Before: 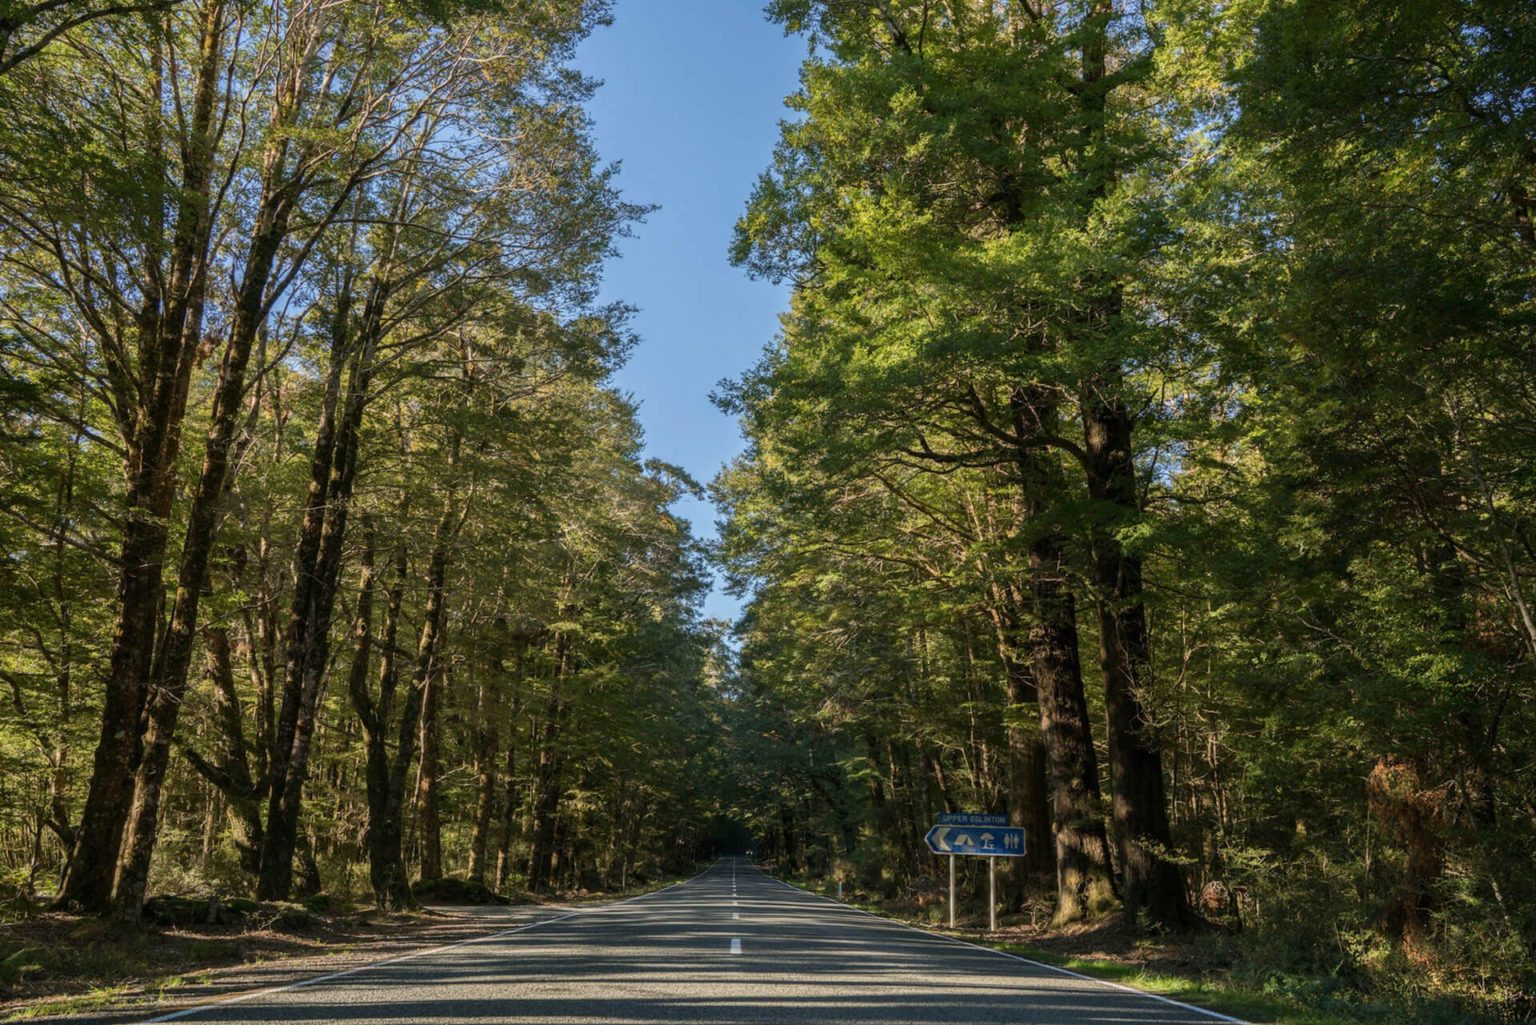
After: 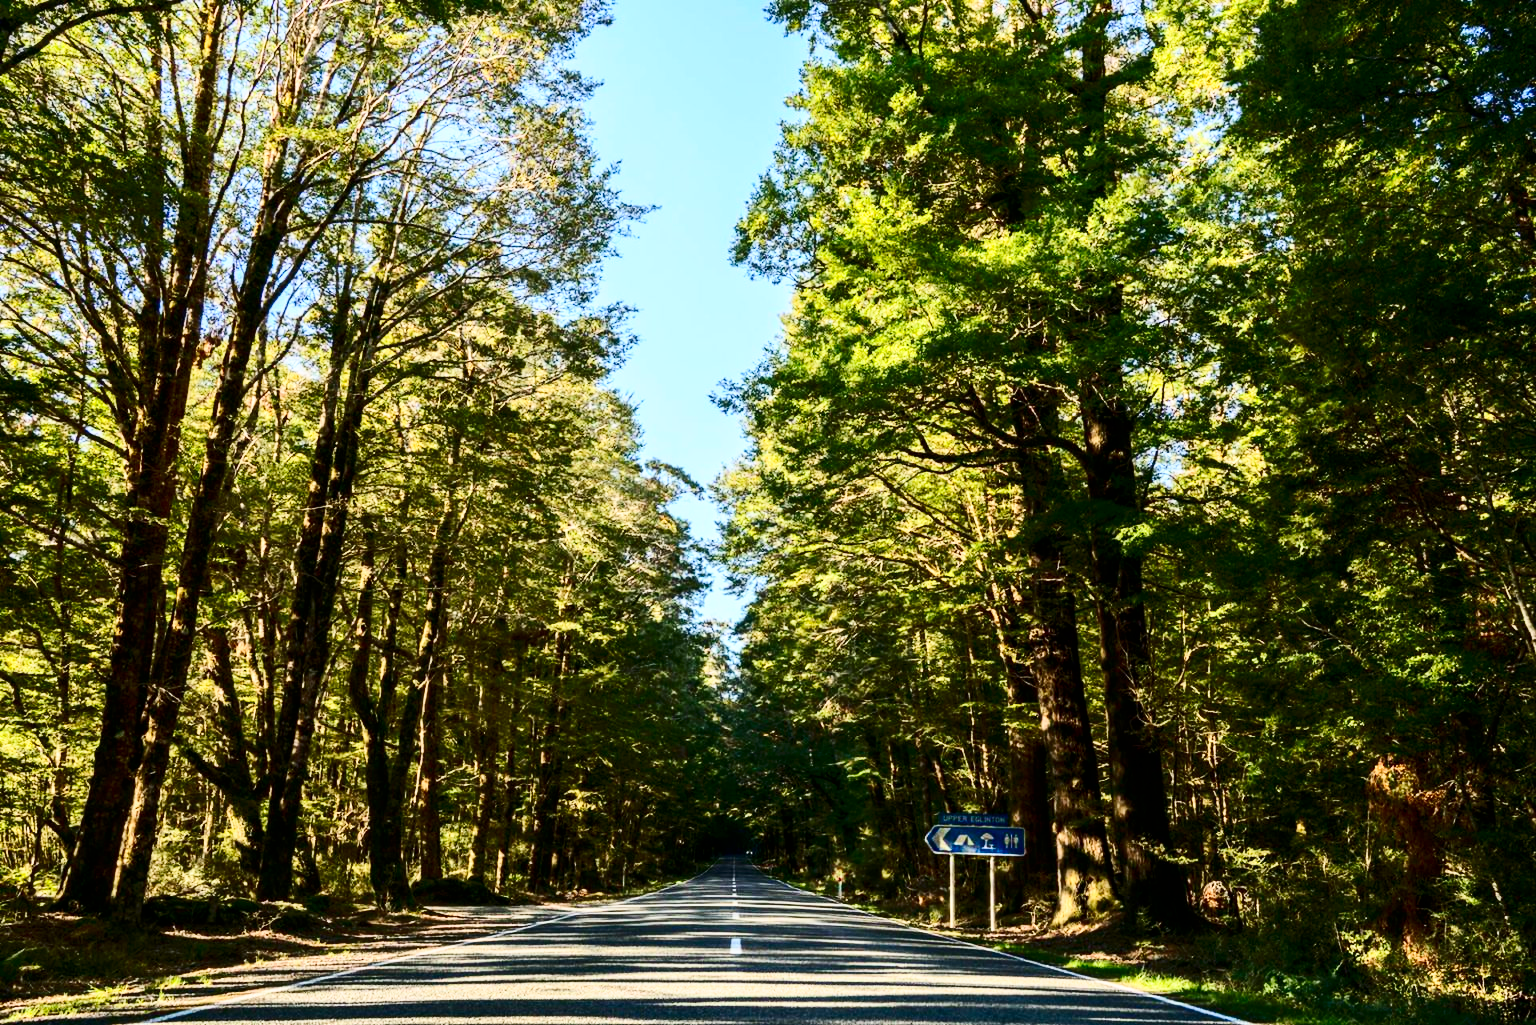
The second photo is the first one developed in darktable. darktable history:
base curve: curves: ch0 [(0, 0) (0.005, 0.002) (0.15, 0.3) (0.4, 0.7) (0.75, 0.95) (1, 1)], preserve colors none
contrast brightness saturation: contrast 0.4, brightness 0.043, saturation 0.255
